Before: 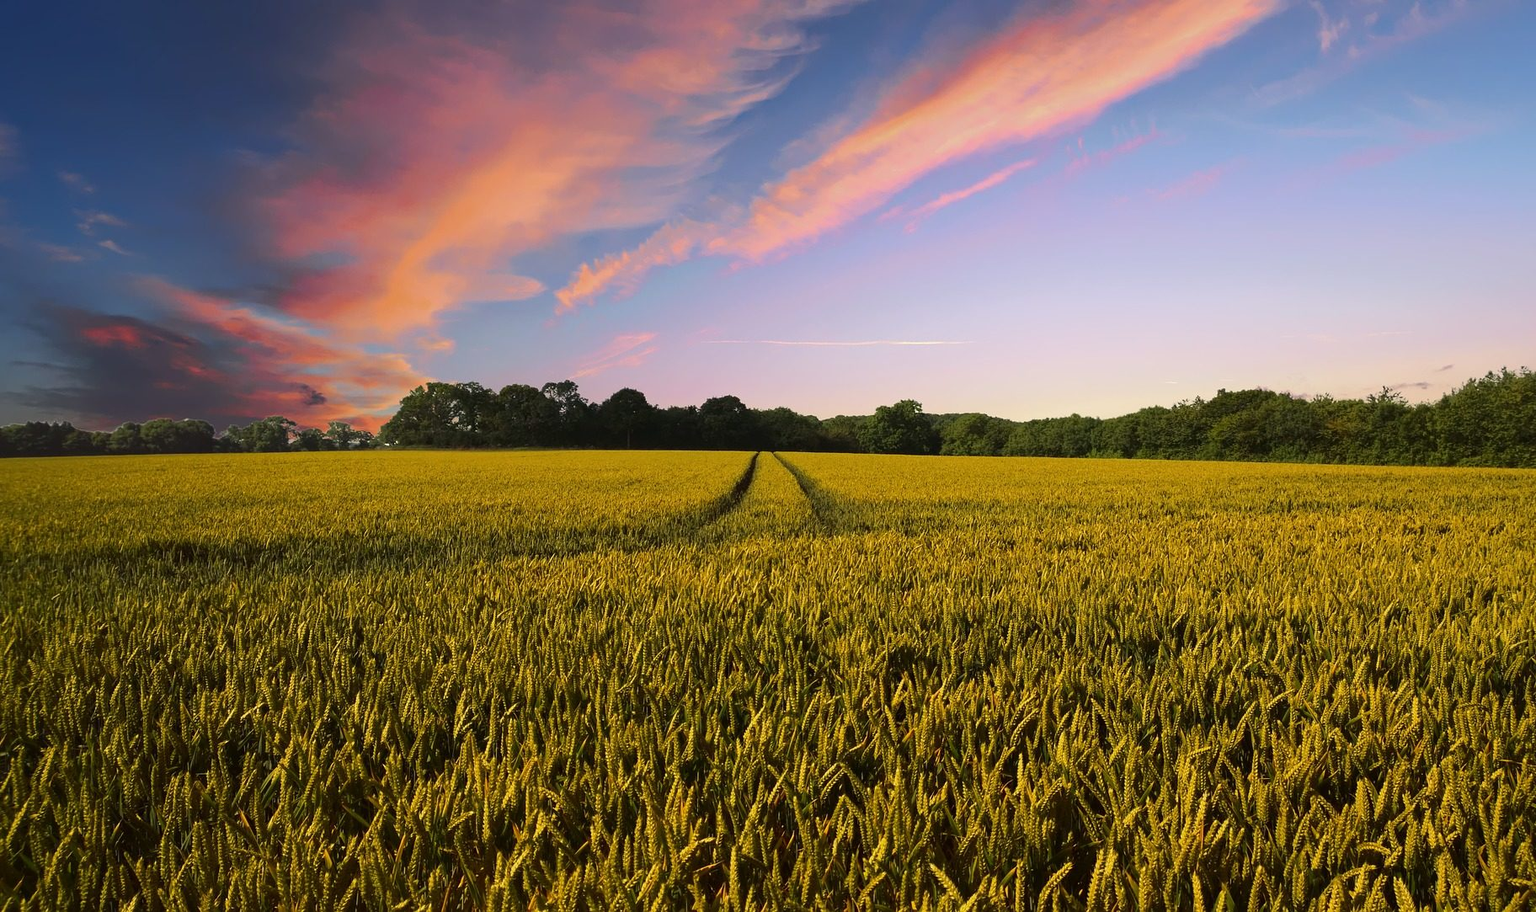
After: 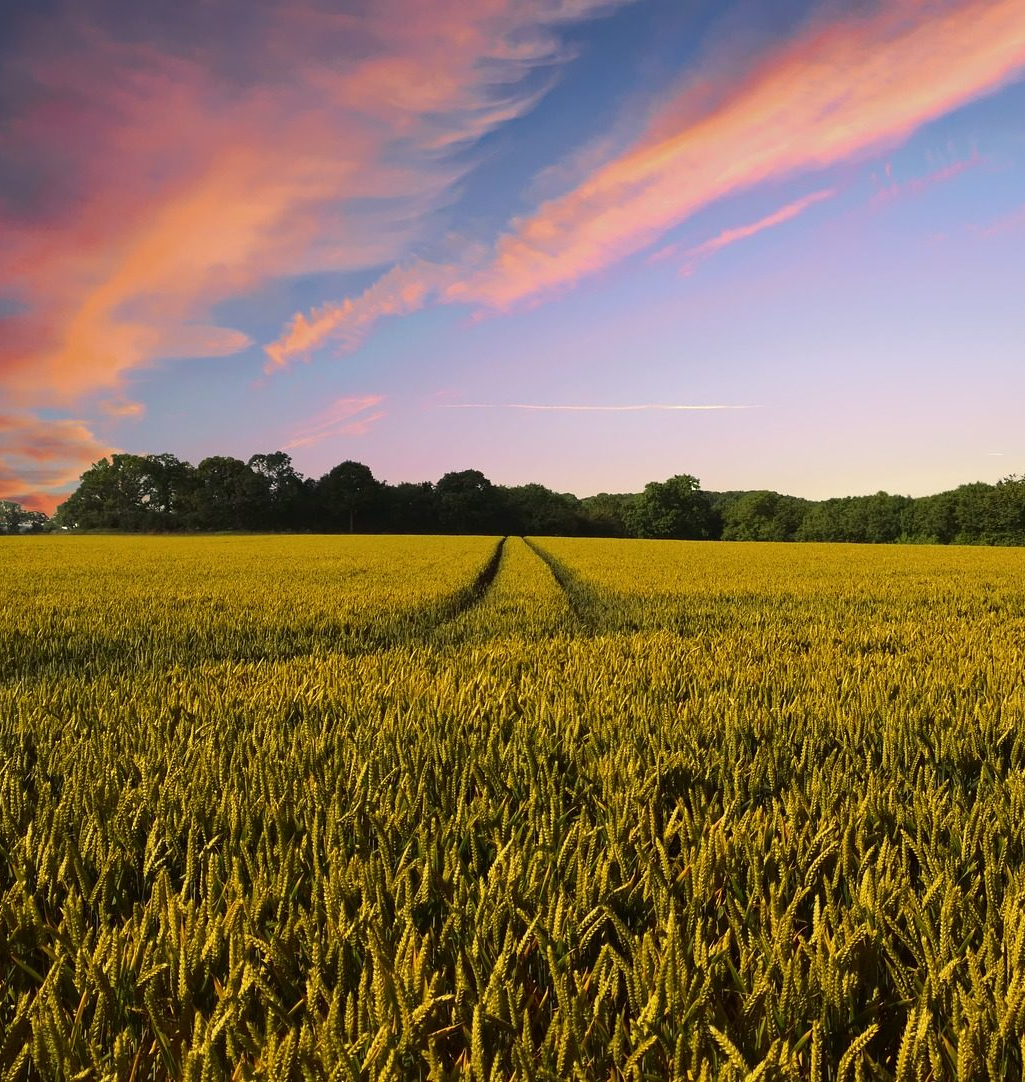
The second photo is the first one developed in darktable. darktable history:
crop: left 21.706%, right 22.078%, bottom 0.013%
